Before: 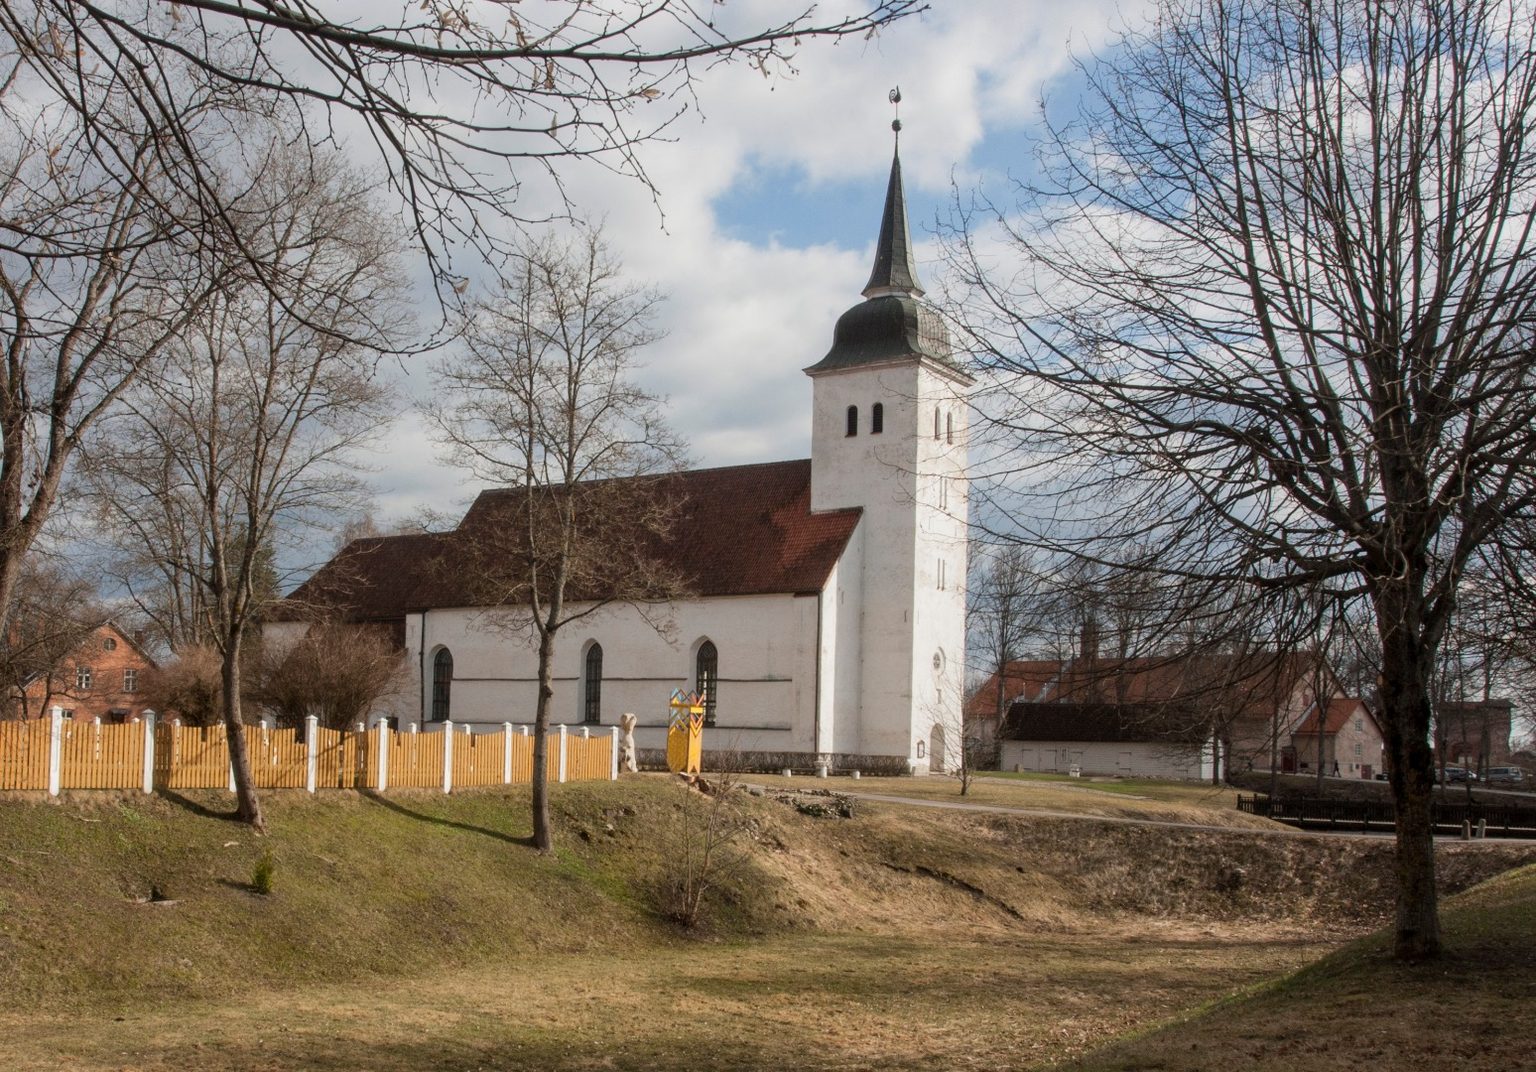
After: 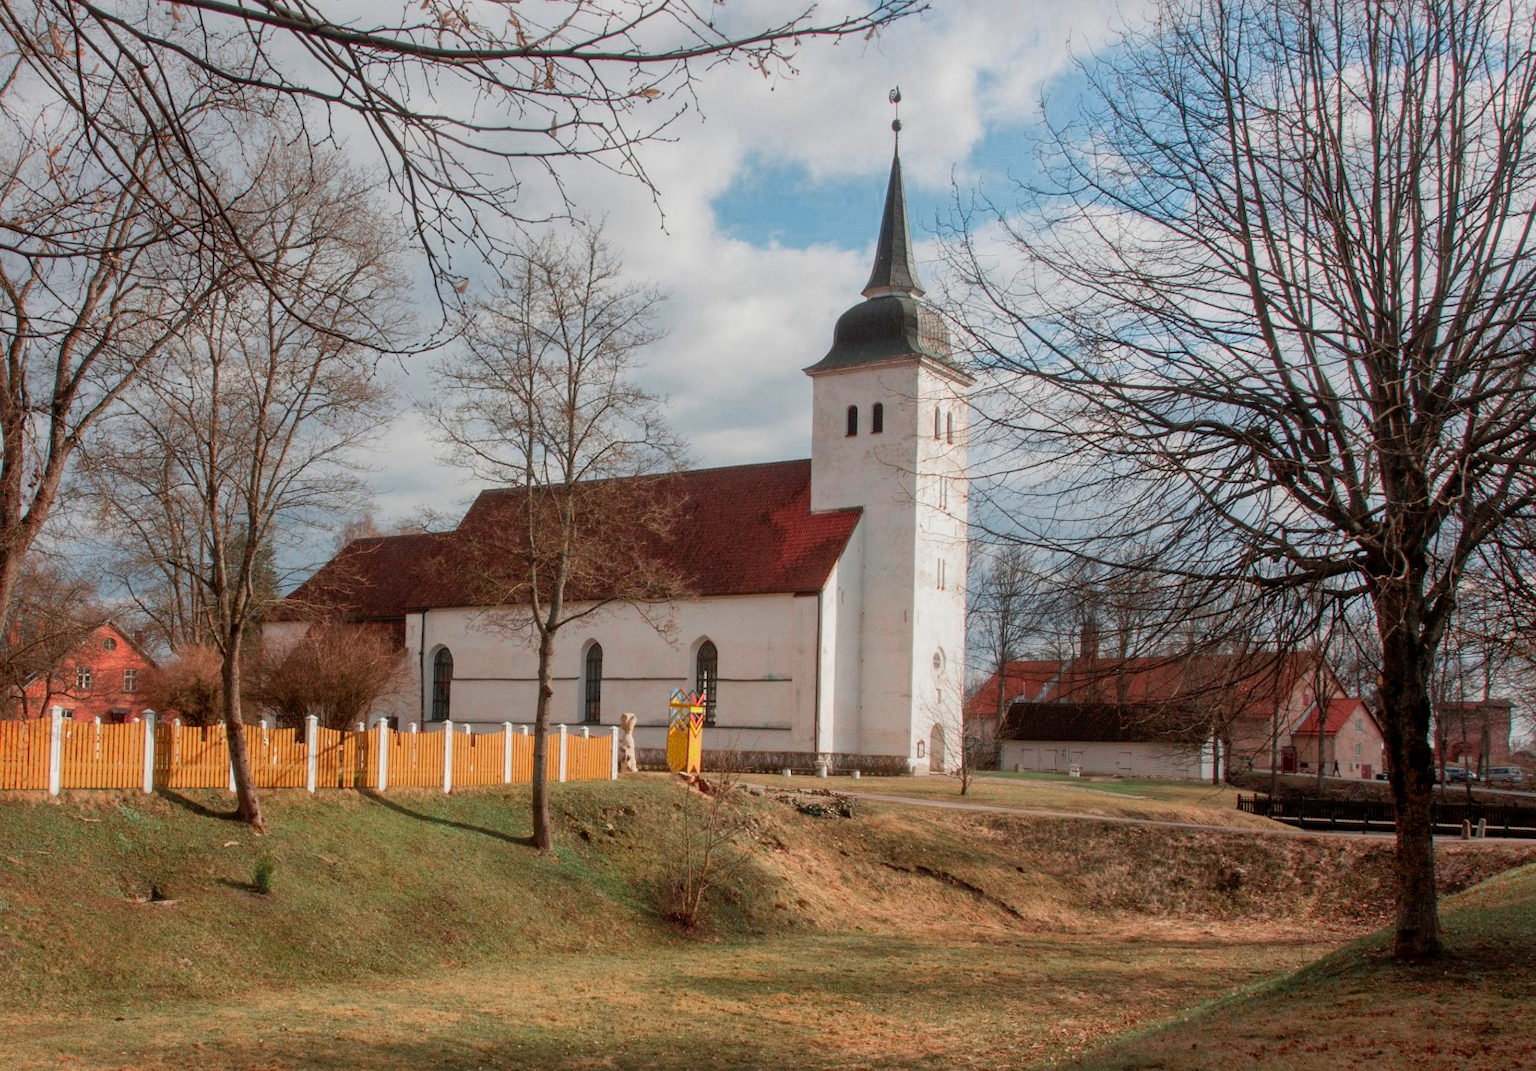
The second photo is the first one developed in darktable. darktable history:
color zones: curves: ch0 [(0, 0.466) (0.128, 0.466) (0.25, 0.5) (0.375, 0.456) (0.5, 0.5) (0.625, 0.5) (0.737, 0.652) (0.875, 0.5)]; ch1 [(0, 0.603) (0.125, 0.618) (0.261, 0.348) (0.372, 0.353) (0.497, 0.363) (0.611, 0.45) (0.731, 0.427) (0.875, 0.518) (0.998, 0.652)]; ch2 [(0, 0.559) (0.125, 0.451) (0.253, 0.564) (0.37, 0.578) (0.5, 0.466) (0.625, 0.471) (0.731, 0.471) (0.88, 0.485)]
shadows and highlights: on, module defaults
